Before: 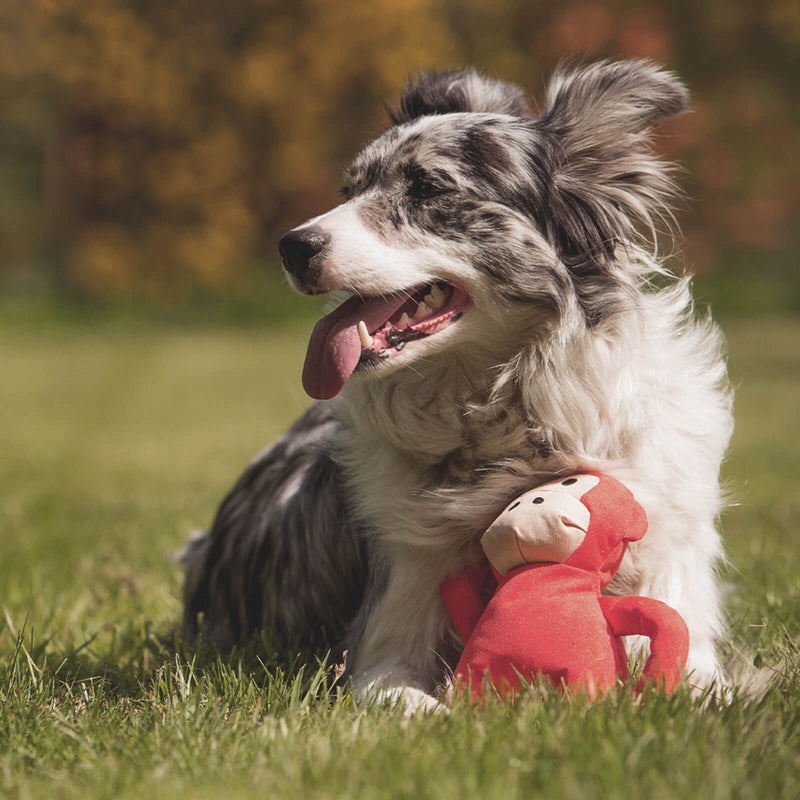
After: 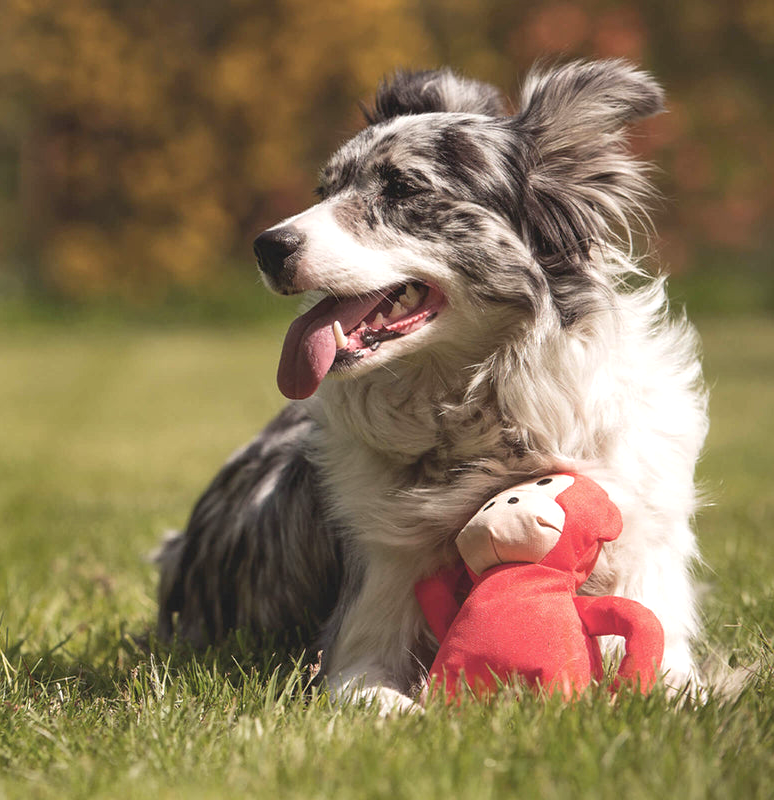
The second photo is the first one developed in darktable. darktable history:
exposure: black level correction 0.003, exposure 0.383 EV, compensate highlight preservation false
crop and rotate: left 3.238%
